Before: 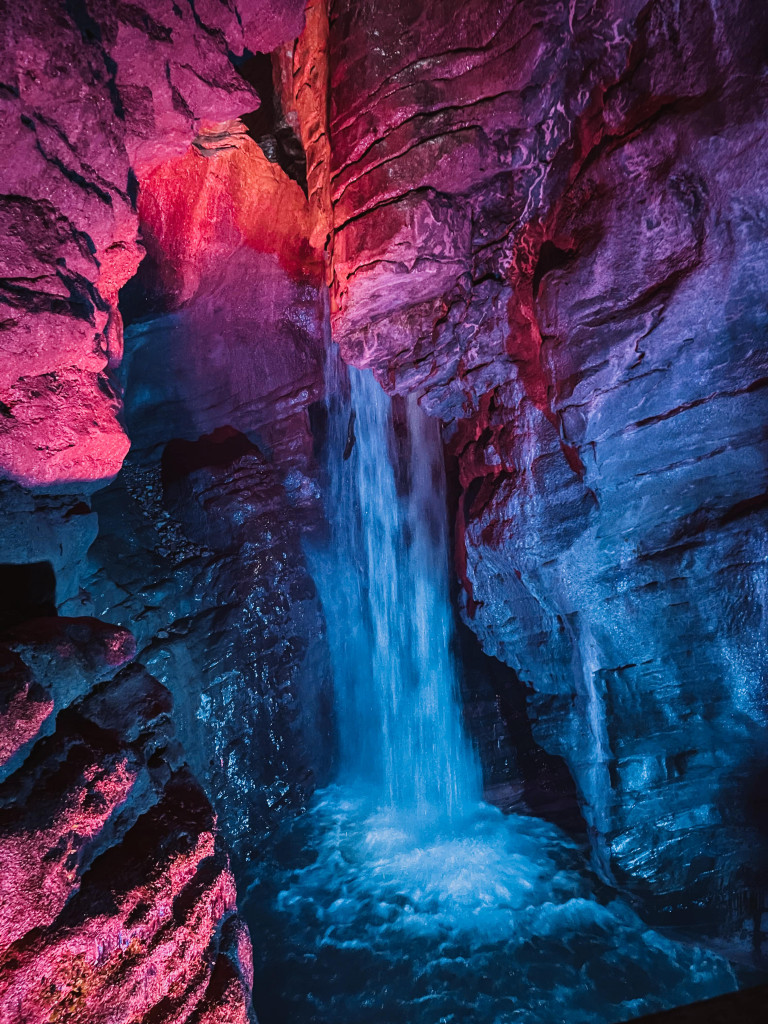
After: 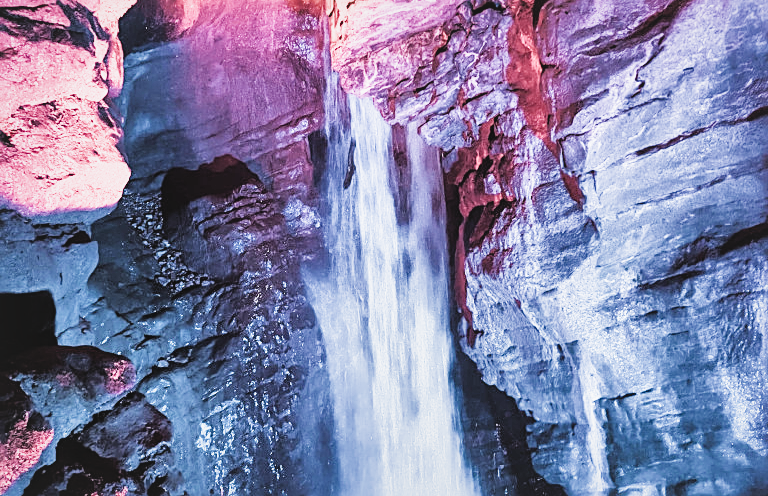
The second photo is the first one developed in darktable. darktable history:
crop and rotate: top 26.507%, bottom 25.045%
local contrast: mode bilateral grid, contrast 51, coarseness 50, detail 150%, midtone range 0.2
contrast brightness saturation: contrast -0.168, brightness 0.046, saturation -0.123
sharpen: on, module defaults
tone equalizer: -8 EV -0.73 EV, -7 EV -0.671 EV, -6 EV -0.604 EV, -5 EV -0.414 EV, -3 EV 0.367 EV, -2 EV 0.6 EV, -1 EV 0.688 EV, +0 EV 0.722 EV, mask exposure compensation -0.508 EV
filmic rgb: black relative exposure -7.65 EV, white relative exposure 4.56 EV, hardness 3.61, color science v4 (2020), iterations of high-quality reconstruction 0
exposure: black level correction 0, exposure 1.458 EV, compensate highlight preservation false
